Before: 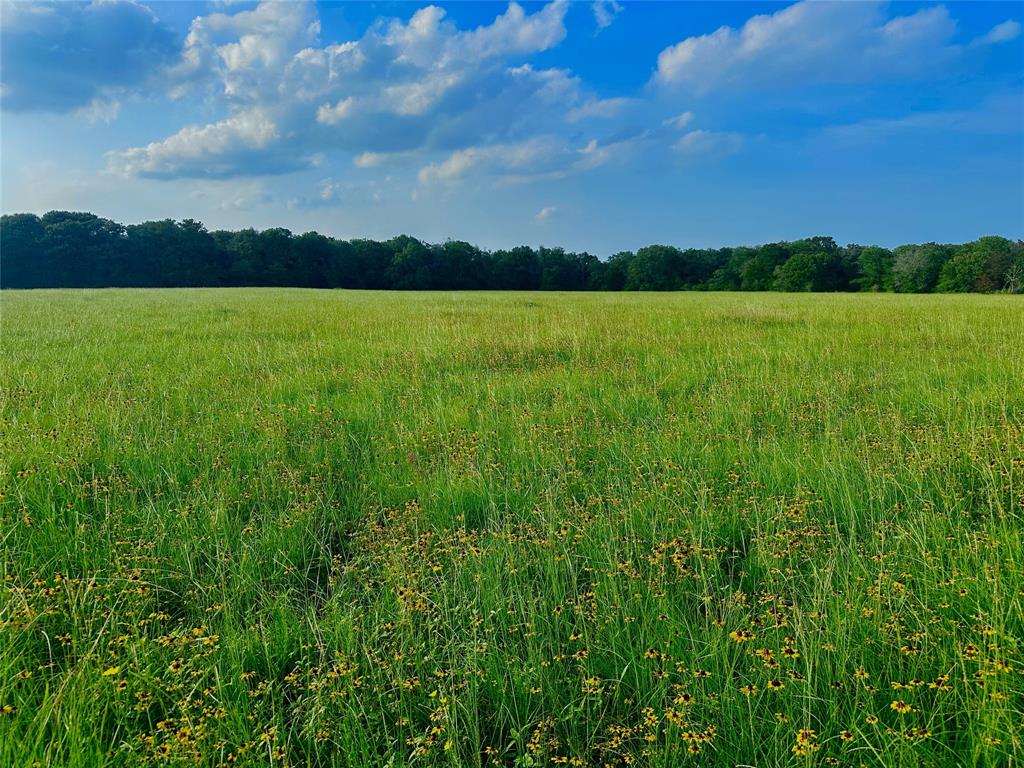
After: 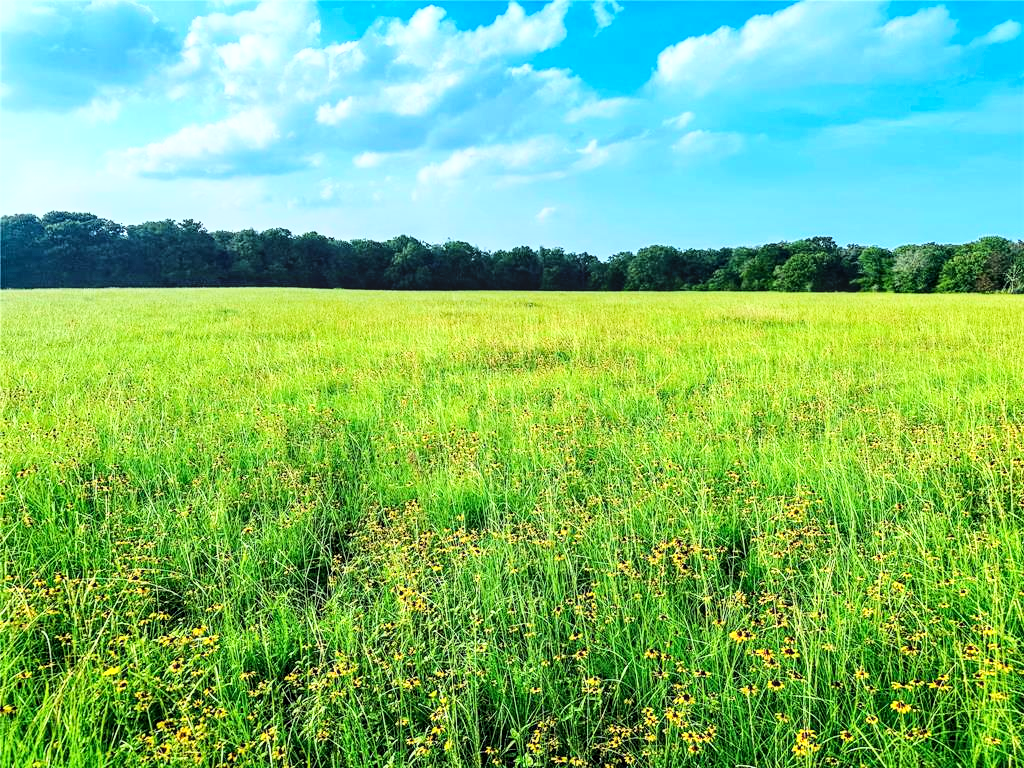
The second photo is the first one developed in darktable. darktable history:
local contrast: detail 130%
base curve: curves: ch0 [(0, 0) (0.007, 0.004) (0.027, 0.03) (0.046, 0.07) (0.207, 0.54) (0.442, 0.872) (0.673, 0.972) (1, 1)]
exposure: exposure 0.379 EV, compensate highlight preservation false
